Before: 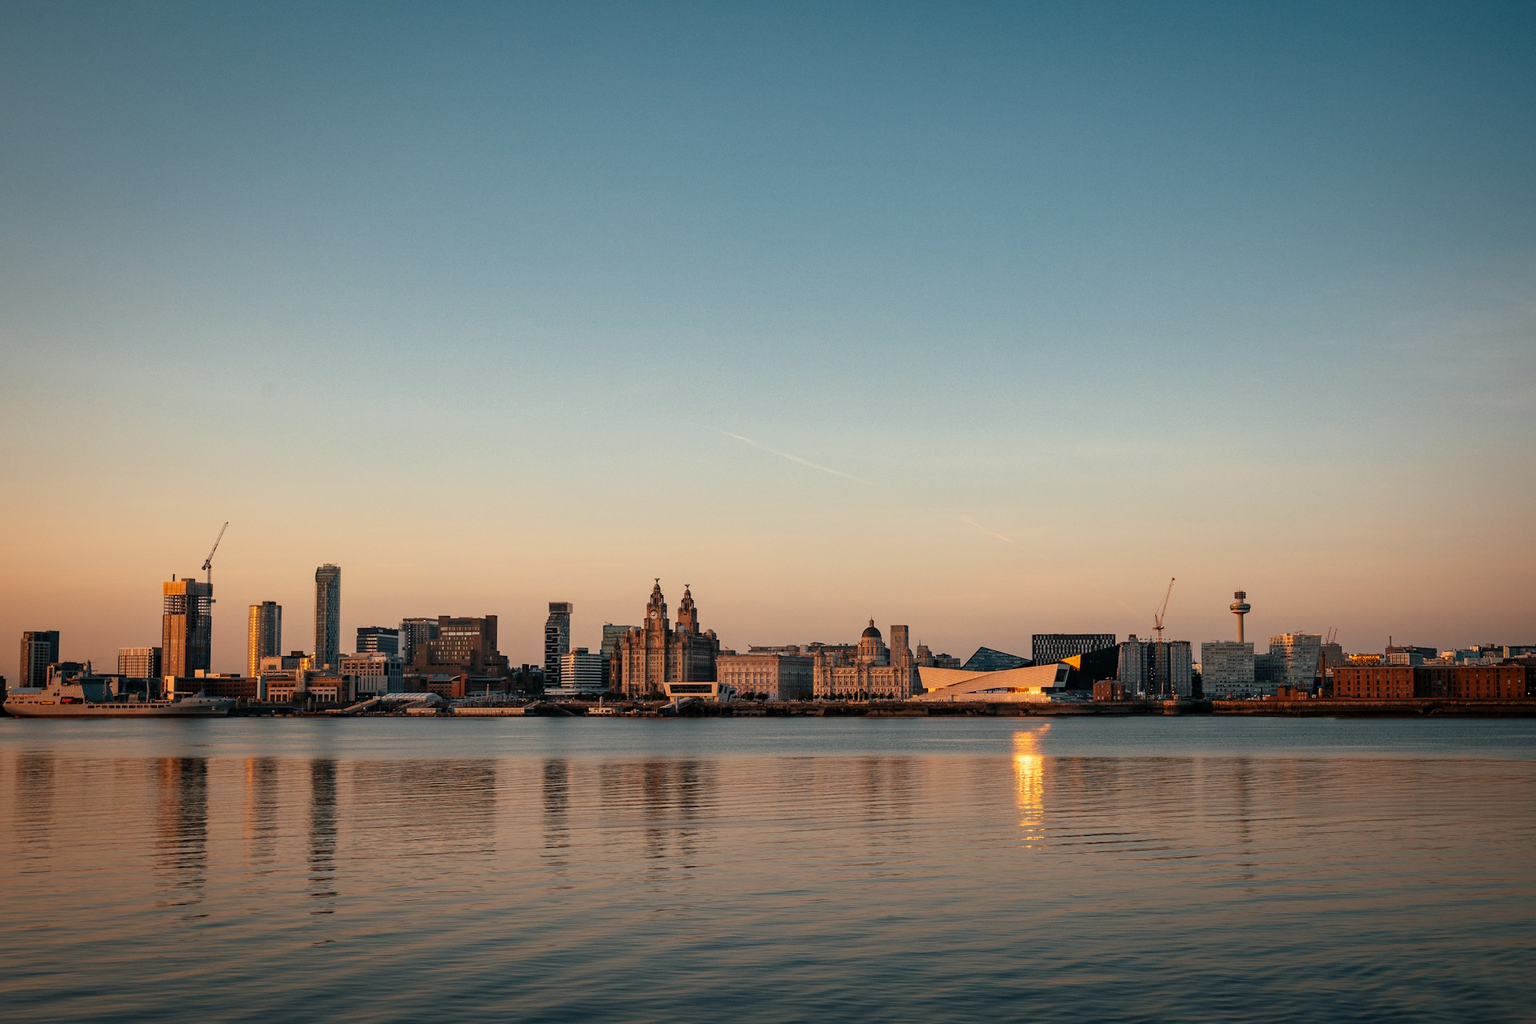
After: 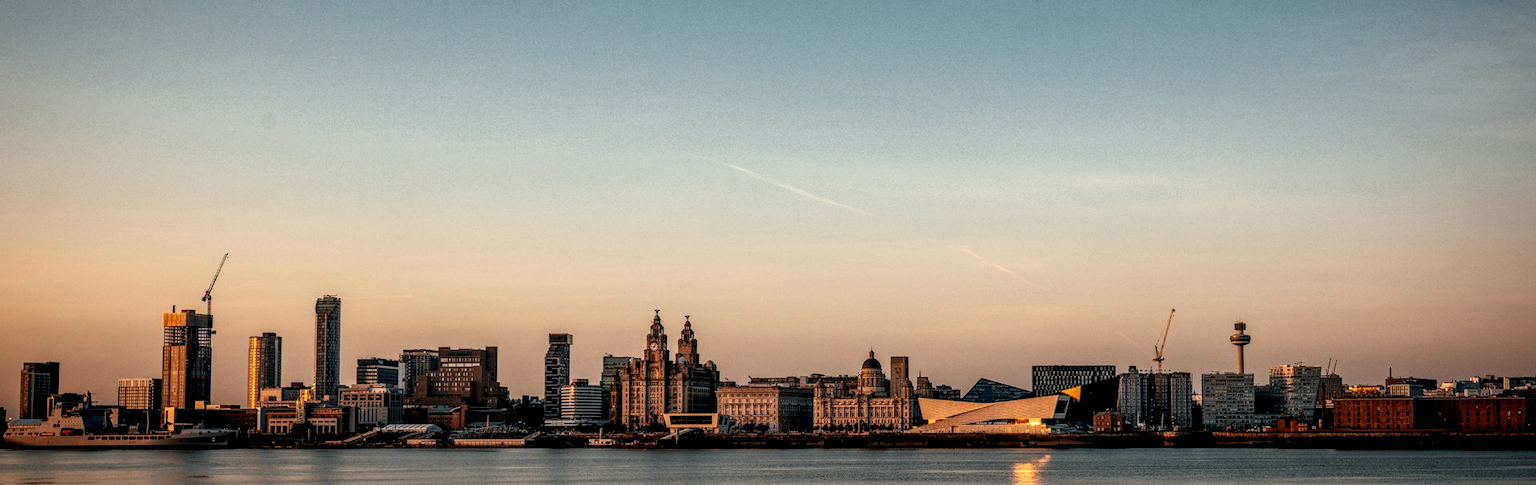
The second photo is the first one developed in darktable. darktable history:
crop and rotate: top 26.285%, bottom 26.288%
local contrast: highlights 1%, shadows 5%, detail 182%
